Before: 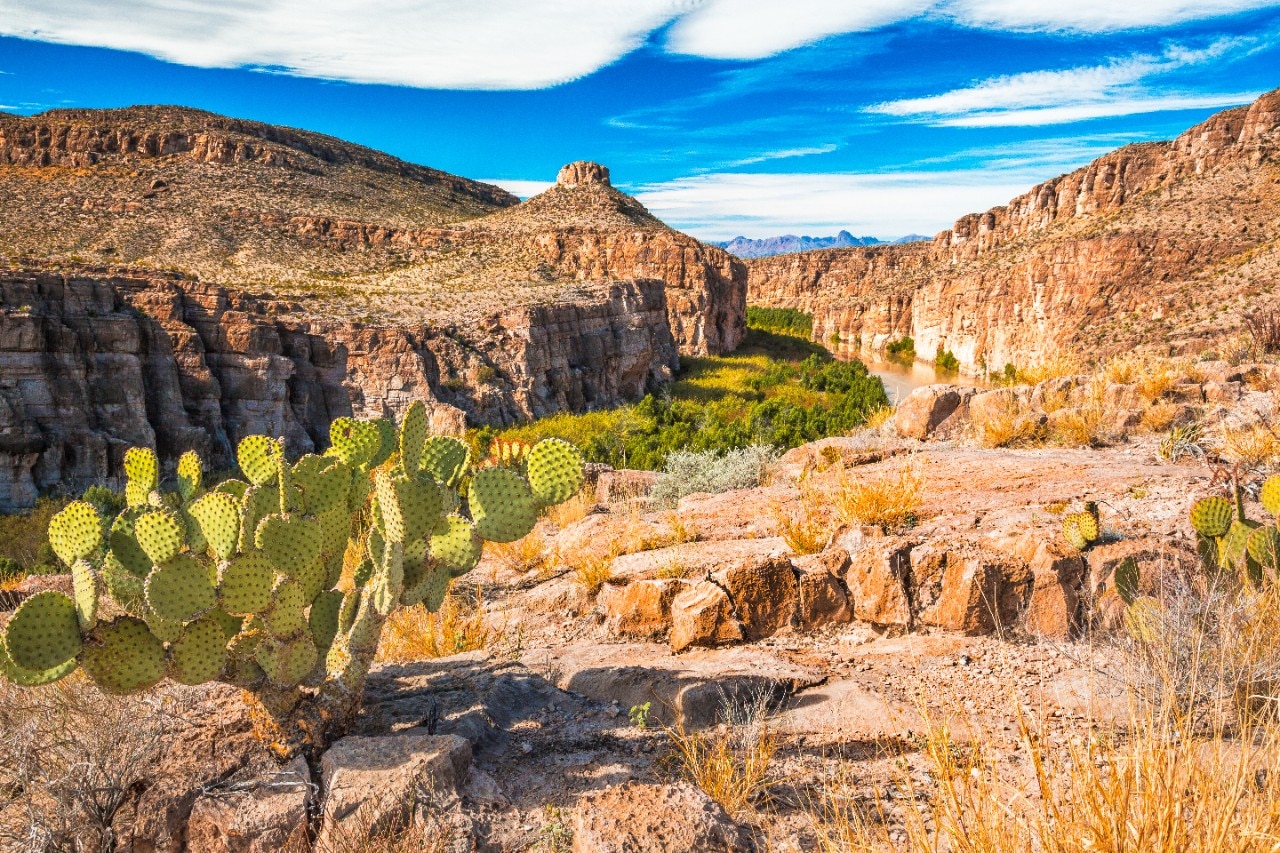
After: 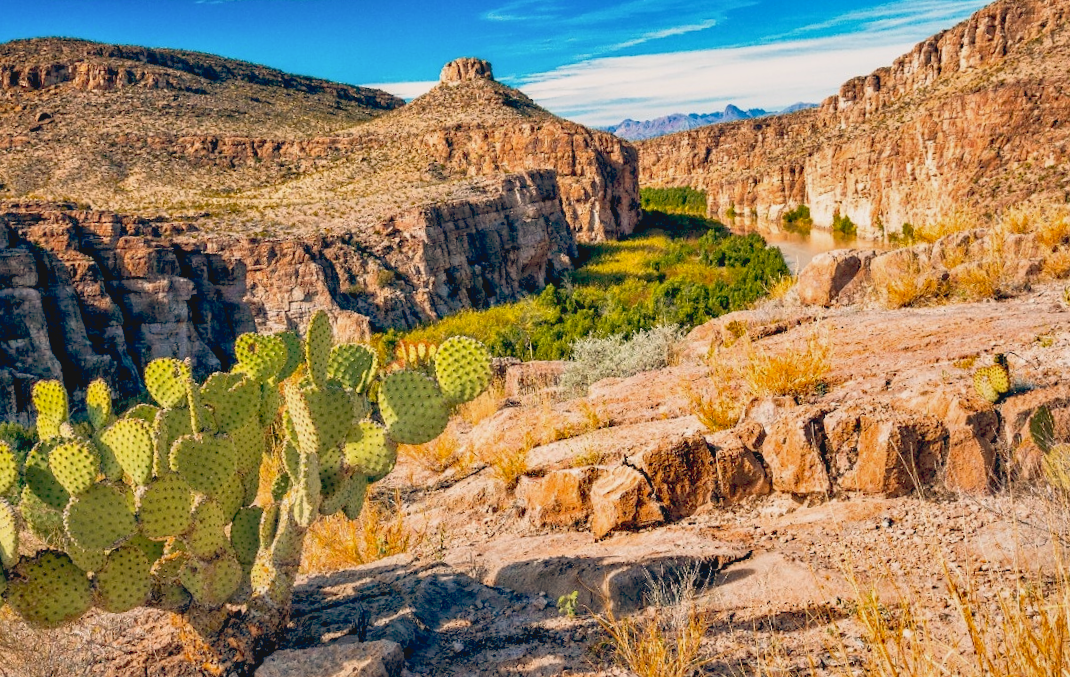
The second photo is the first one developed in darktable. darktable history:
color balance: lift [0.975, 0.993, 1, 1.015], gamma [1.1, 1, 1, 0.945], gain [1, 1.04, 1, 0.95]
contrast brightness saturation: contrast -0.11
rotate and perspective: rotation -4.86°, automatic cropping off
shadows and highlights: shadows color adjustment 97.66%, soften with gaussian
crop: left 9.712%, top 16.928%, right 10.845%, bottom 12.332%
